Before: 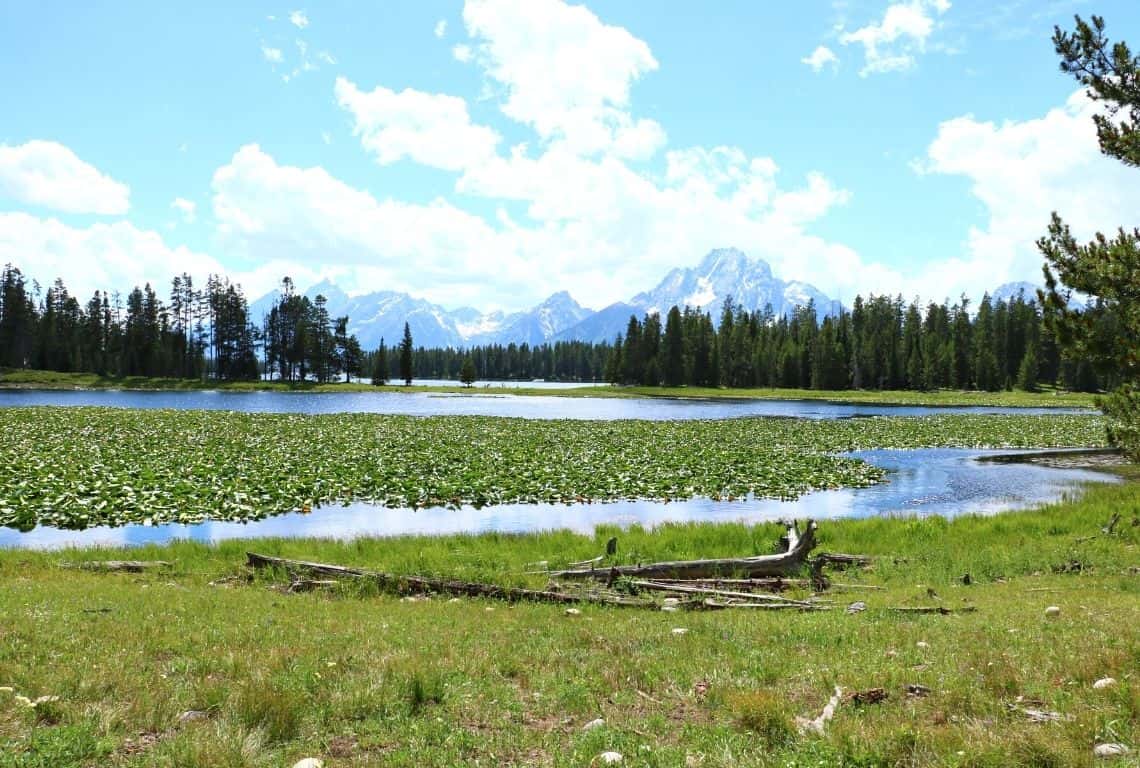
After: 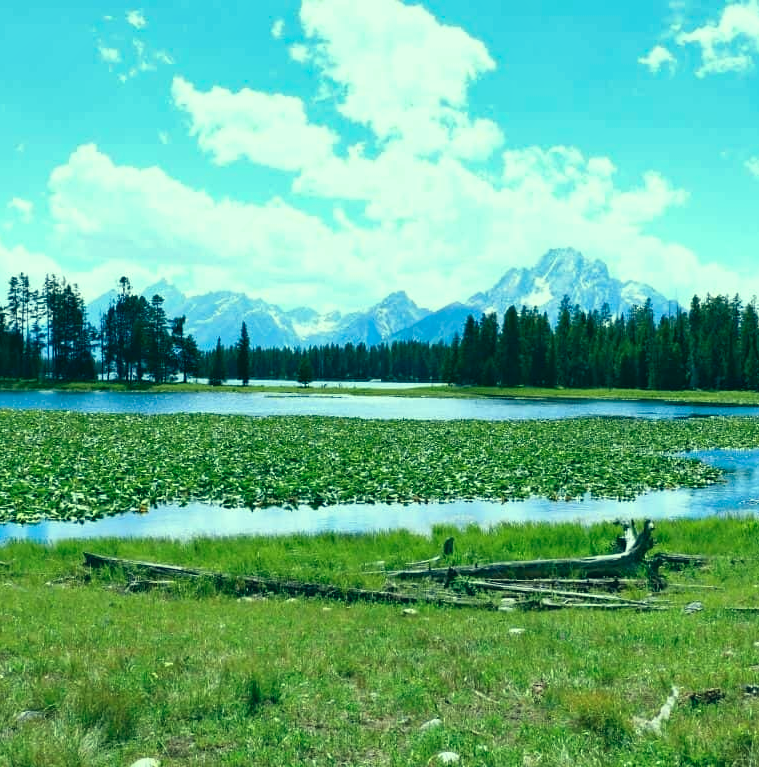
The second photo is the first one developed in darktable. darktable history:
crop and rotate: left 14.358%, right 18.982%
color correction: highlights a* -19.67, highlights b* 9.8, shadows a* -20.78, shadows b* -10.87
shadows and highlights: soften with gaussian
